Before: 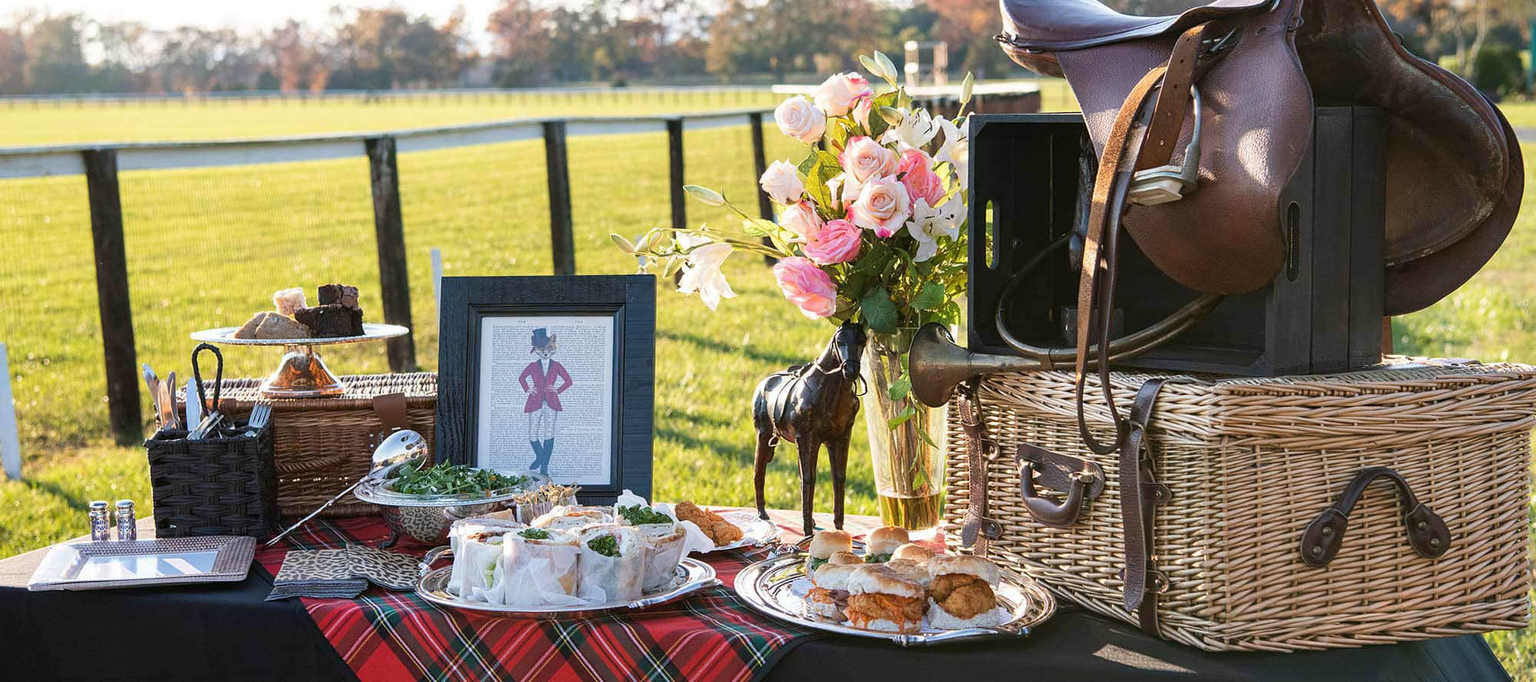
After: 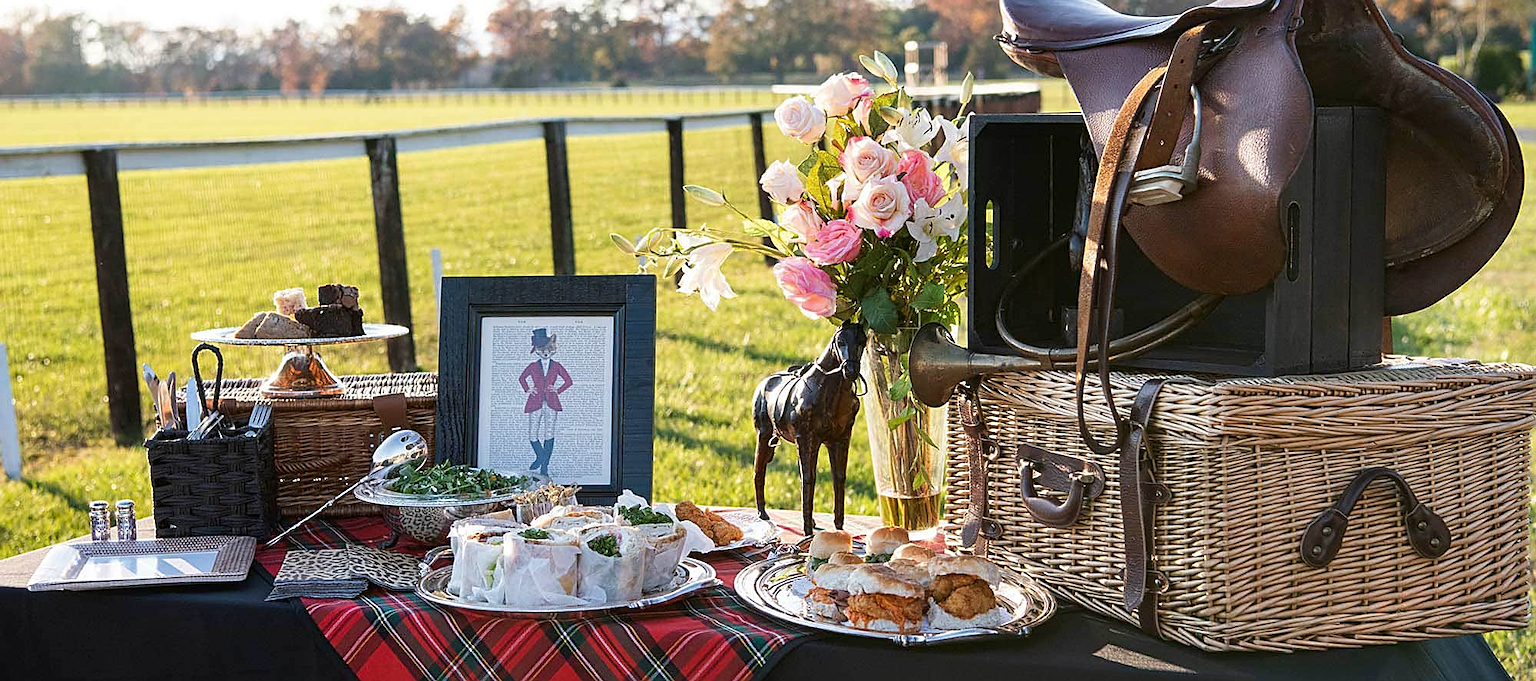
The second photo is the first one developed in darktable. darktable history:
contrast brightness saturation: contrast 0.031, brightness -0.038
sharpen: on, module defaults
